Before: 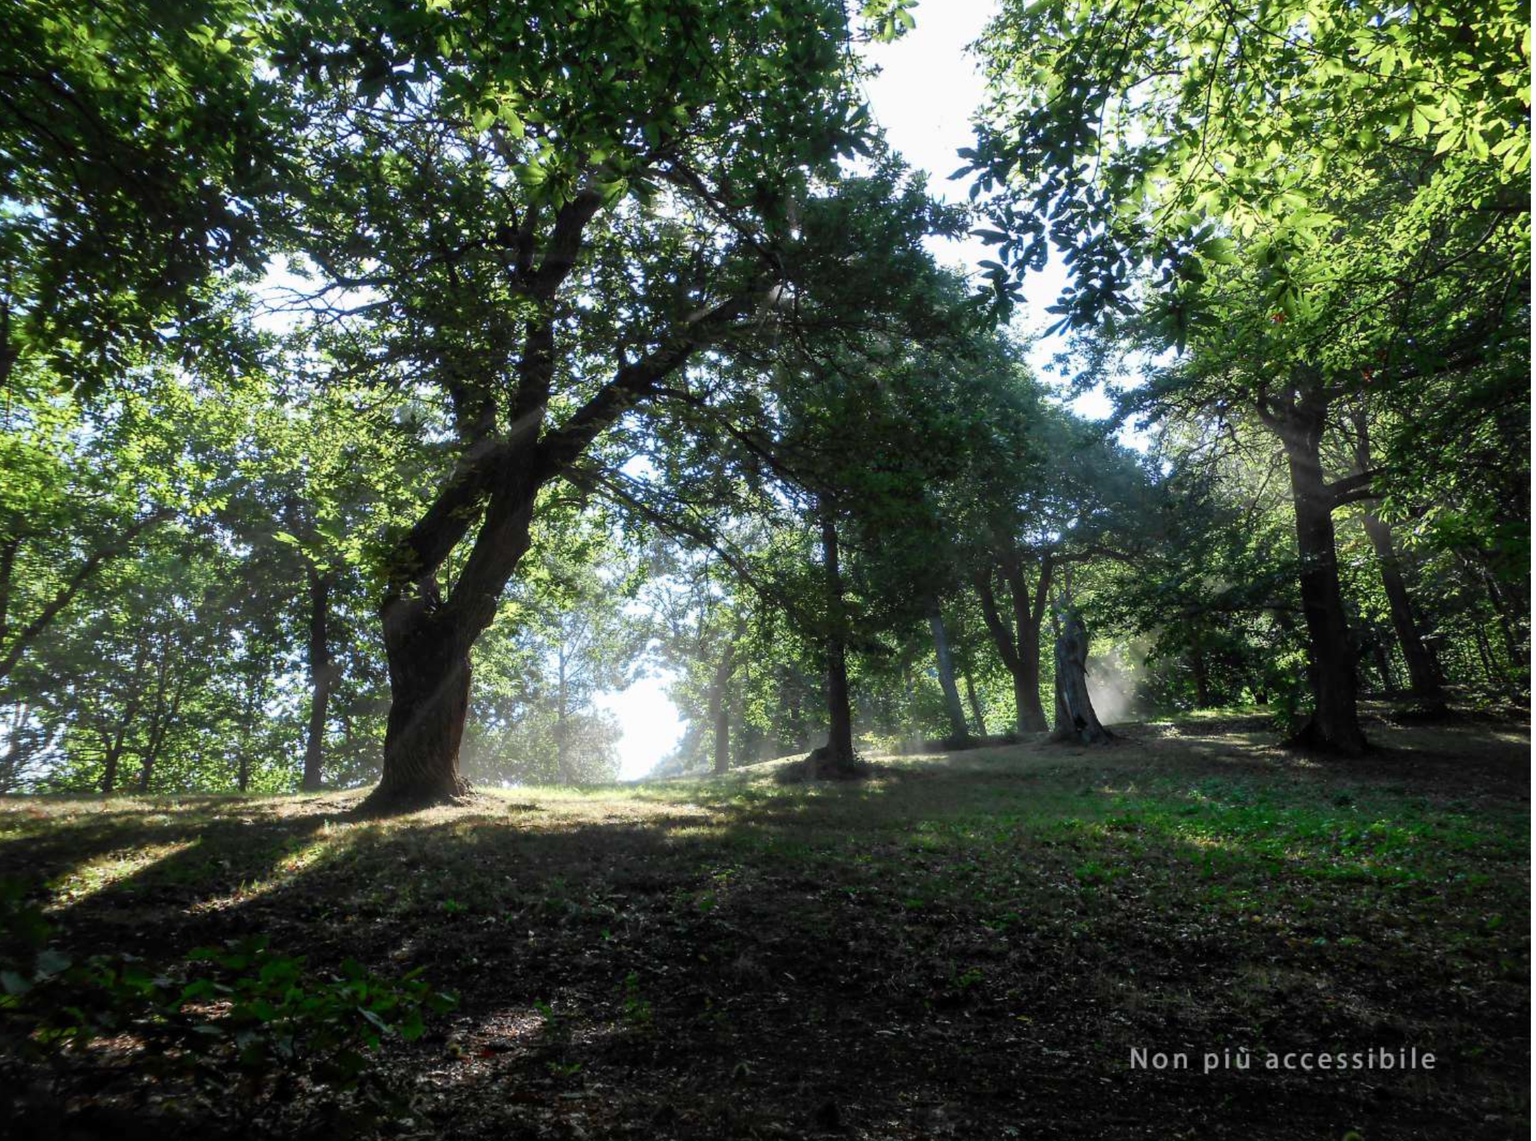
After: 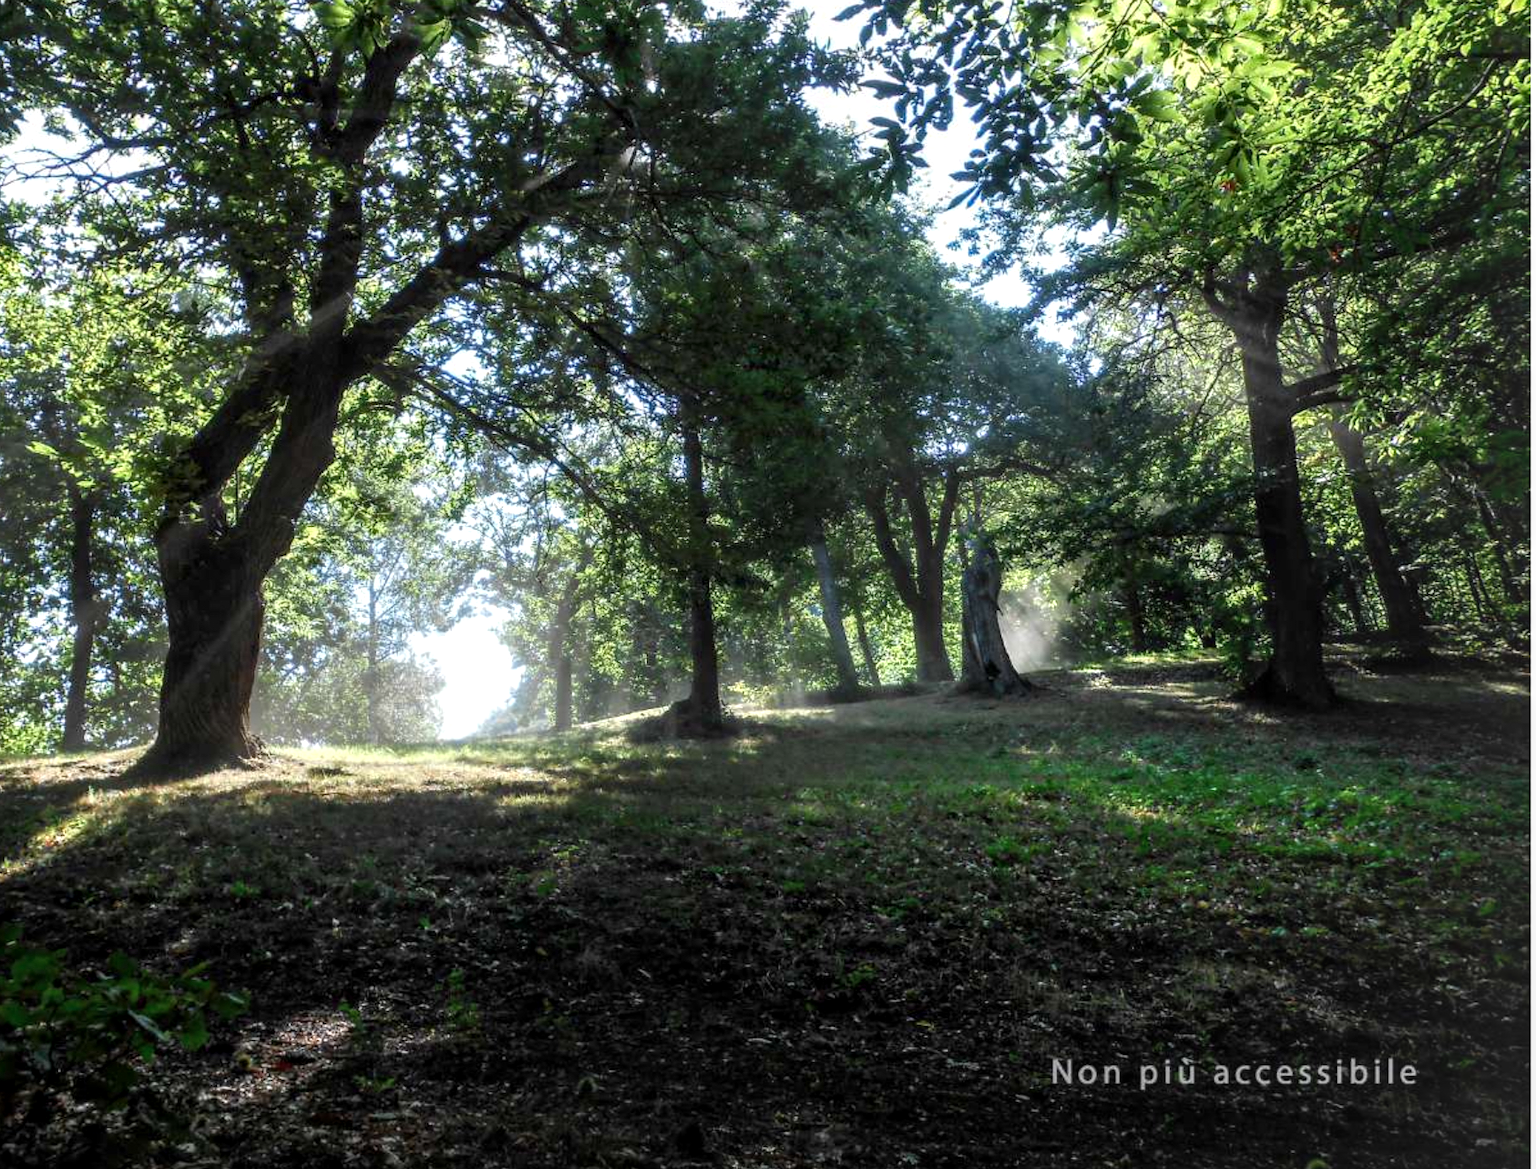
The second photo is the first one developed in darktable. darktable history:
crop: left 16.315%, top 14.246%
exposure: exposure 0.127 EV, compensate highlight preservation false
local contrast: detail 130%
